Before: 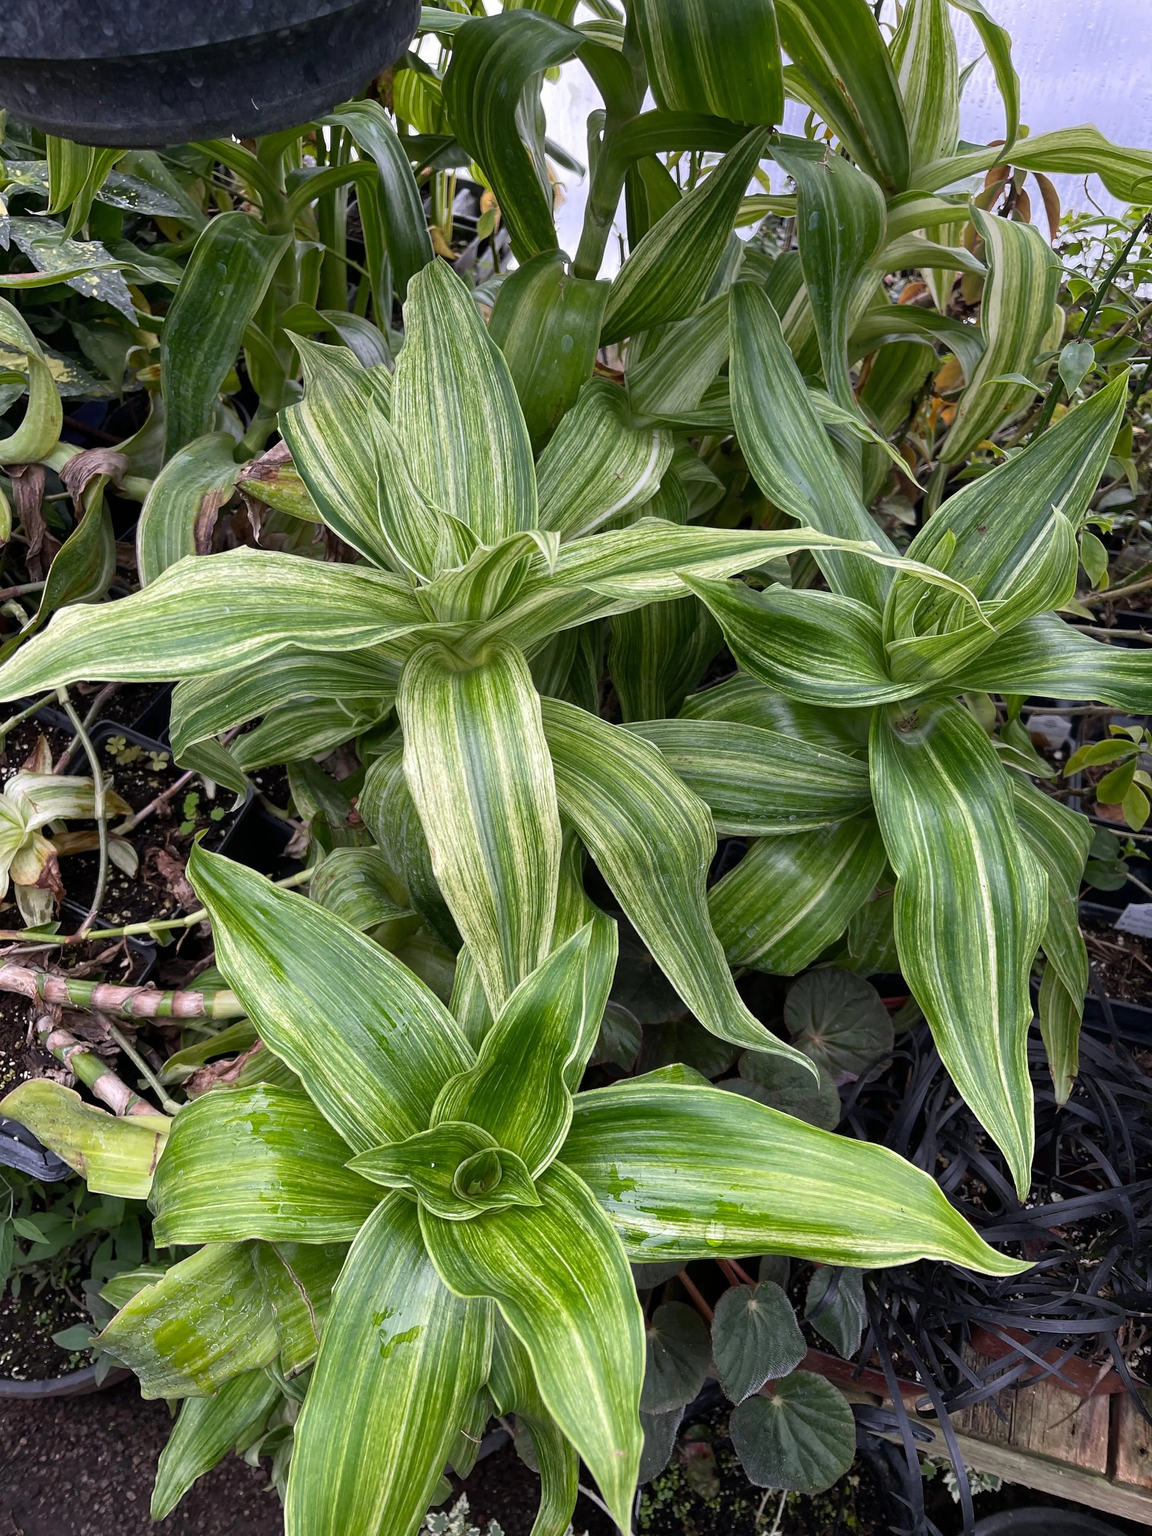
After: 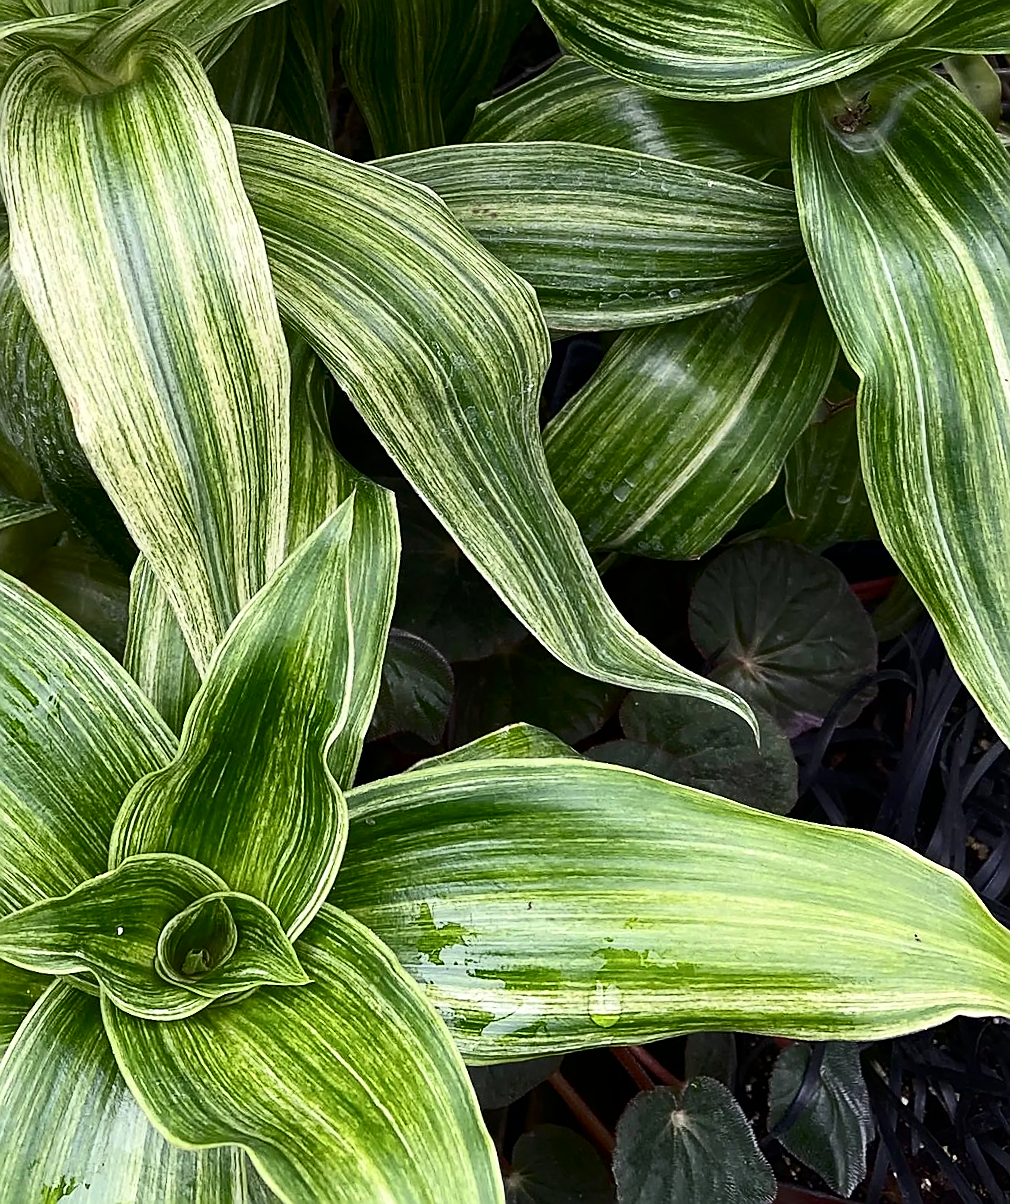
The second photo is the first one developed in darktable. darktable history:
crop: left 34.479%, top 38.822%, right 13.718%, bottom 5.172%
rotate and perspective: rotation -5°, crop left 0.05, crop right 0.952, crop top 0.11, crop bottom 0.89
sharpen: radius 1.4, amount 1.25, threshold 0.7
contrast brightness saturation: contrast 0.28
